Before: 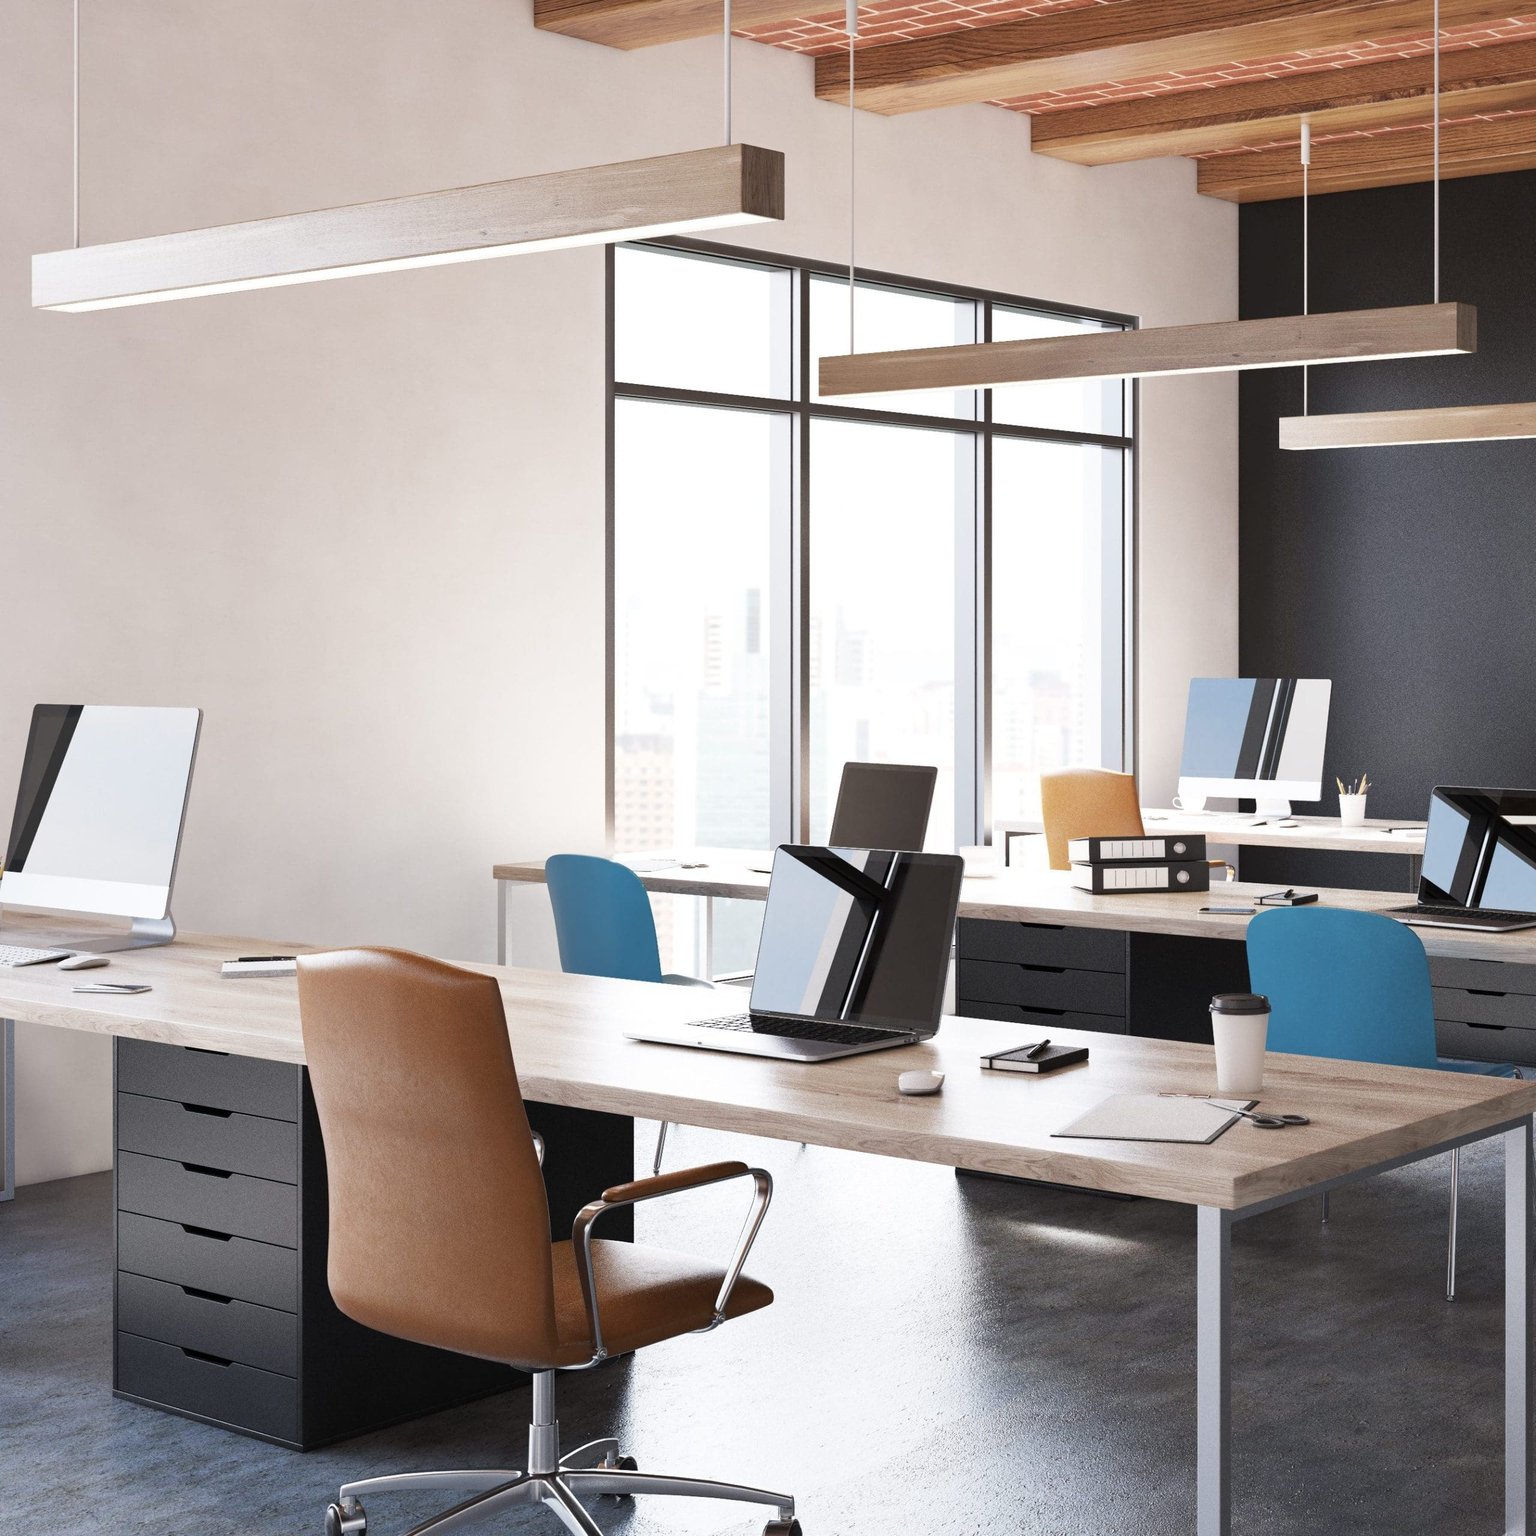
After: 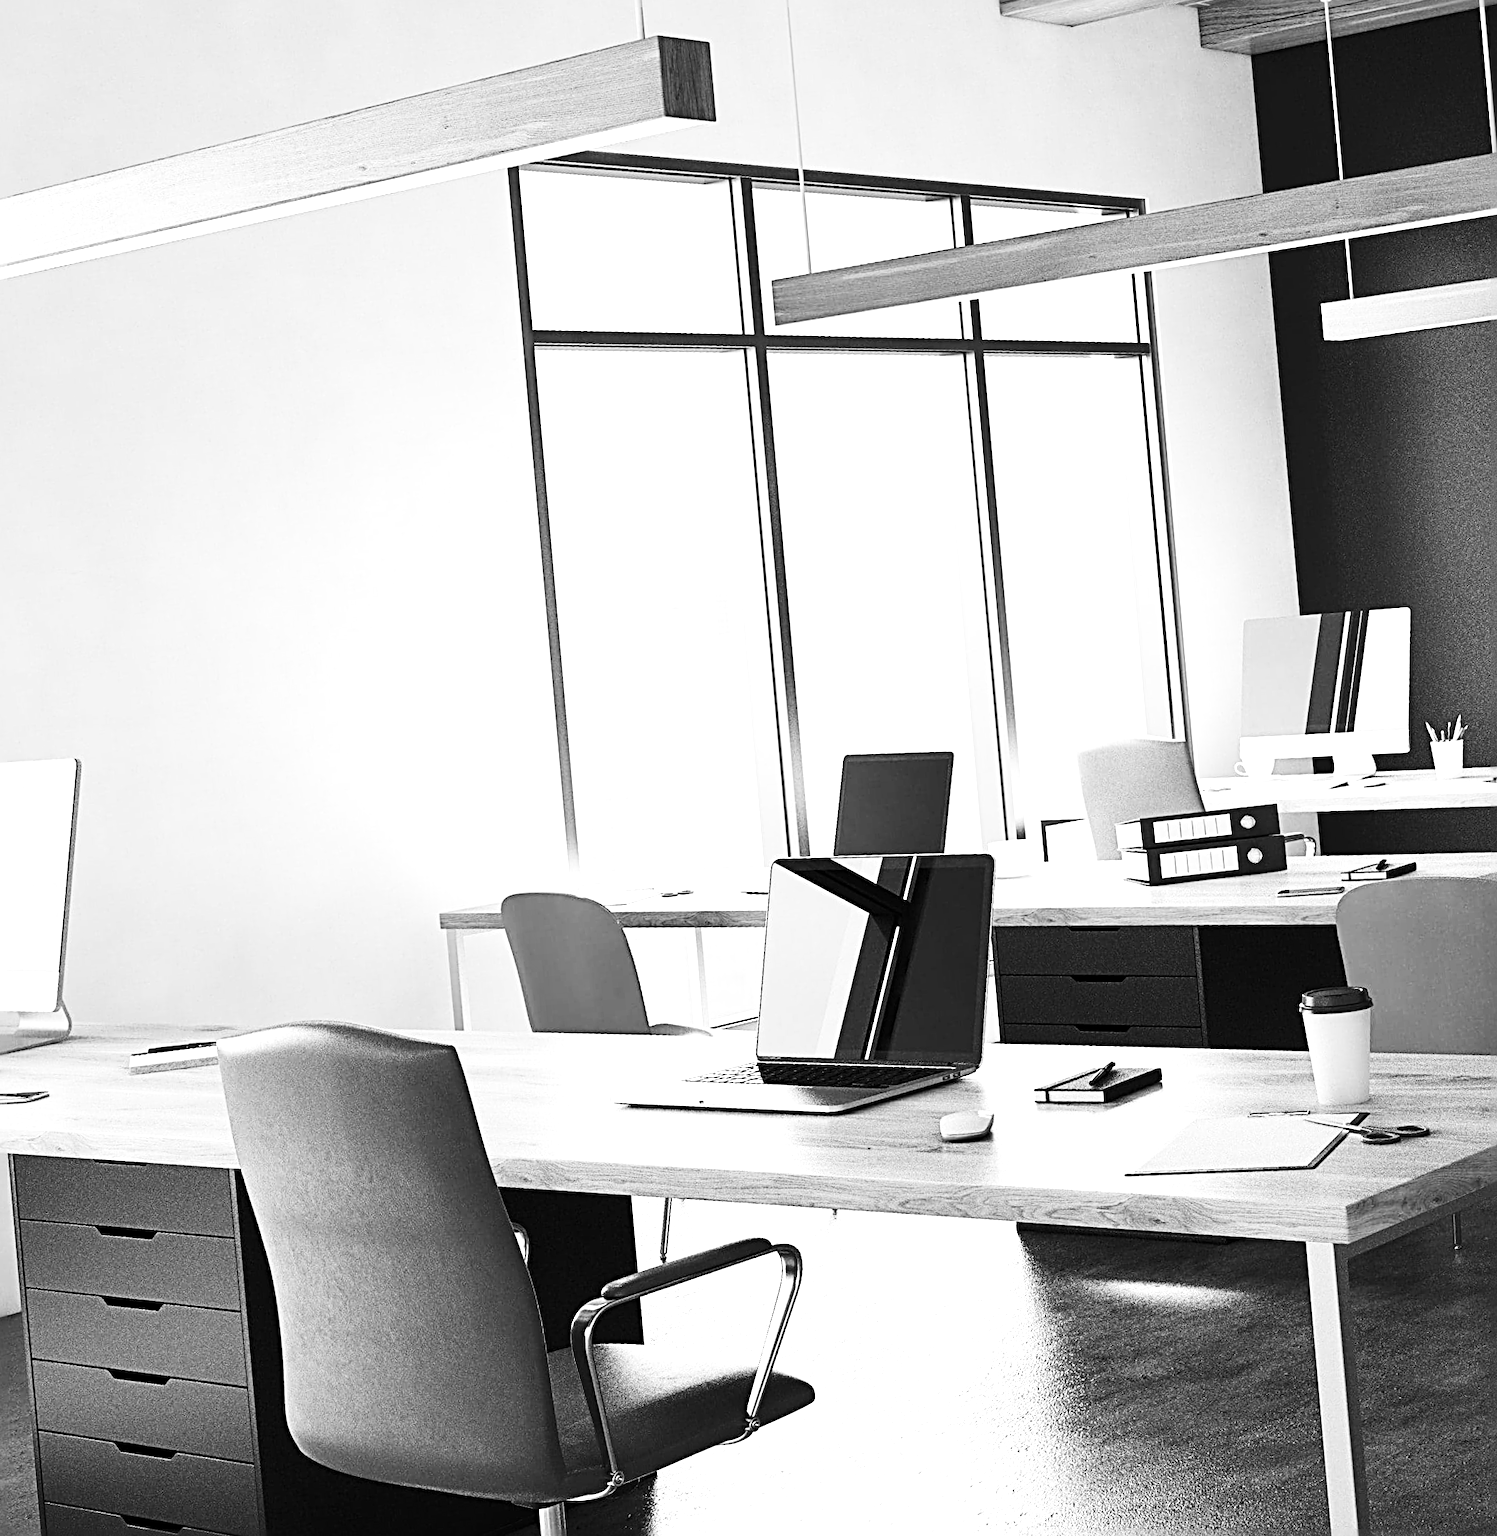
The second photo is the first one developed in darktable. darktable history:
contrast brightness saturation: contrast 0.28
sharpen: radius 3.69, amount 0.928
crop: left 7.598%, right 7.873%
exposure: black level correction 0, exposure 0.4 EV, compensate exposure bias true, compensate highlight preservation false
monochrome: on, module defaults
rotate and perspective: rotation -5°, crop left 0.05, crop right 0.952, crop top 0.11, crop bottom 0.89
